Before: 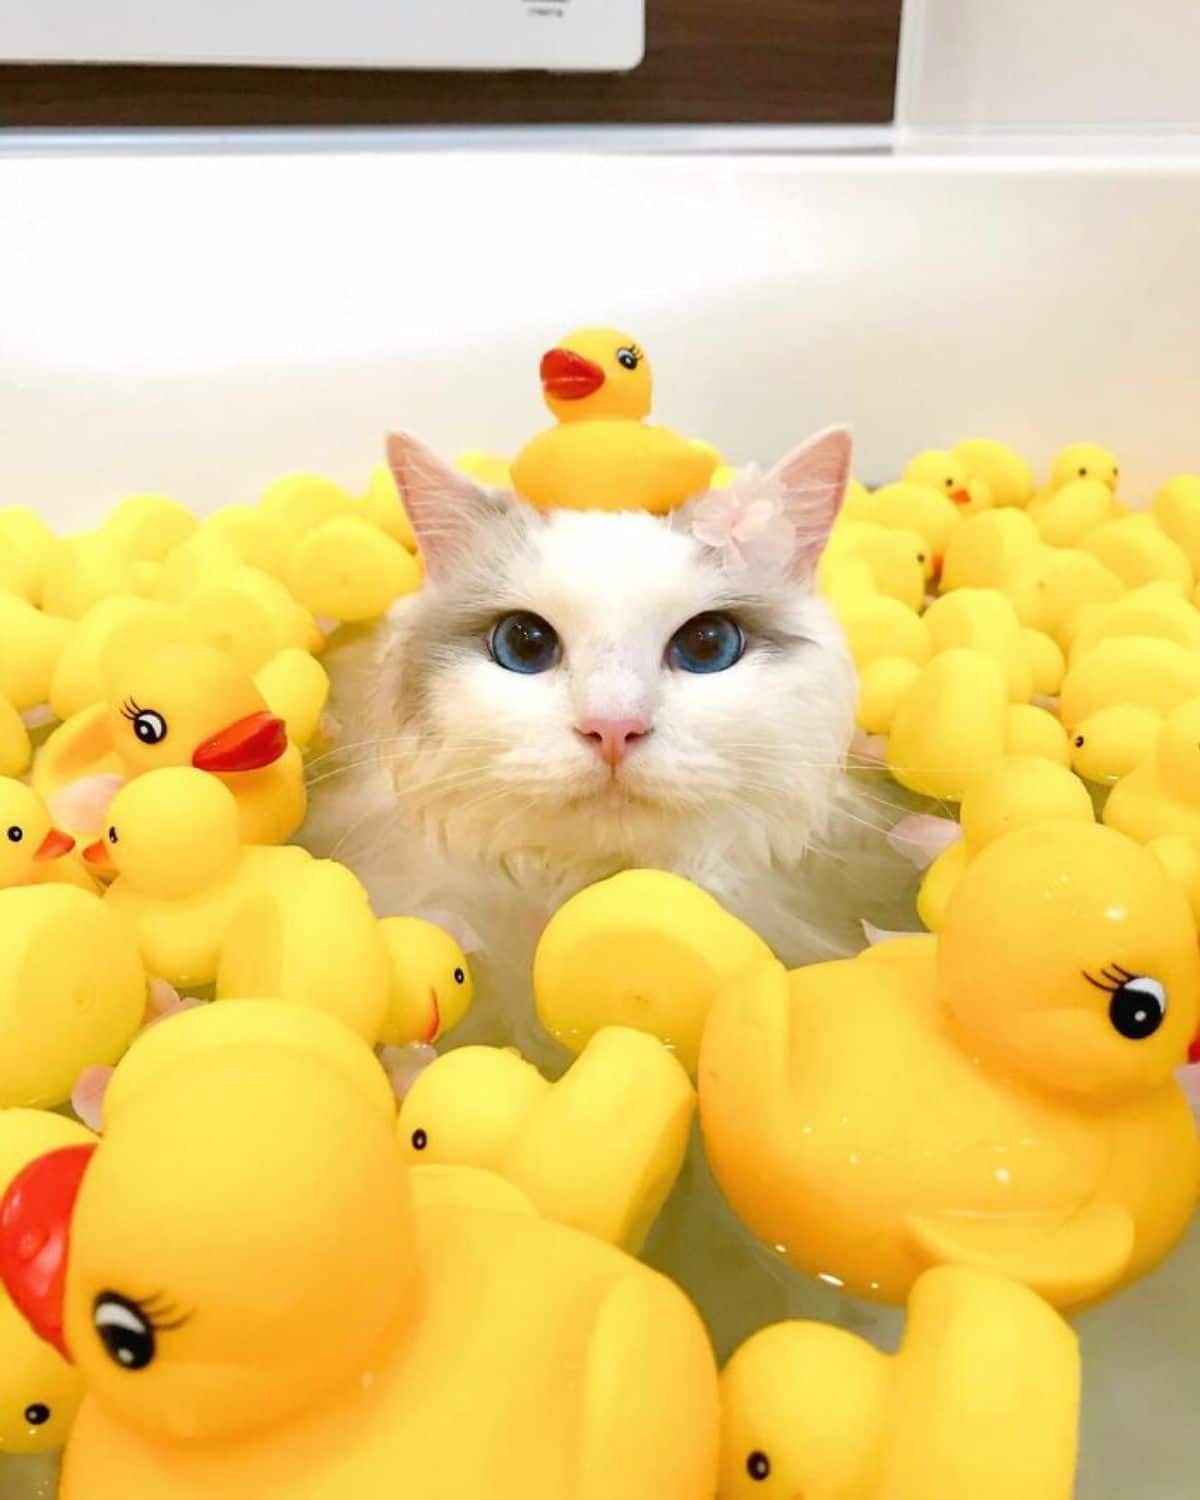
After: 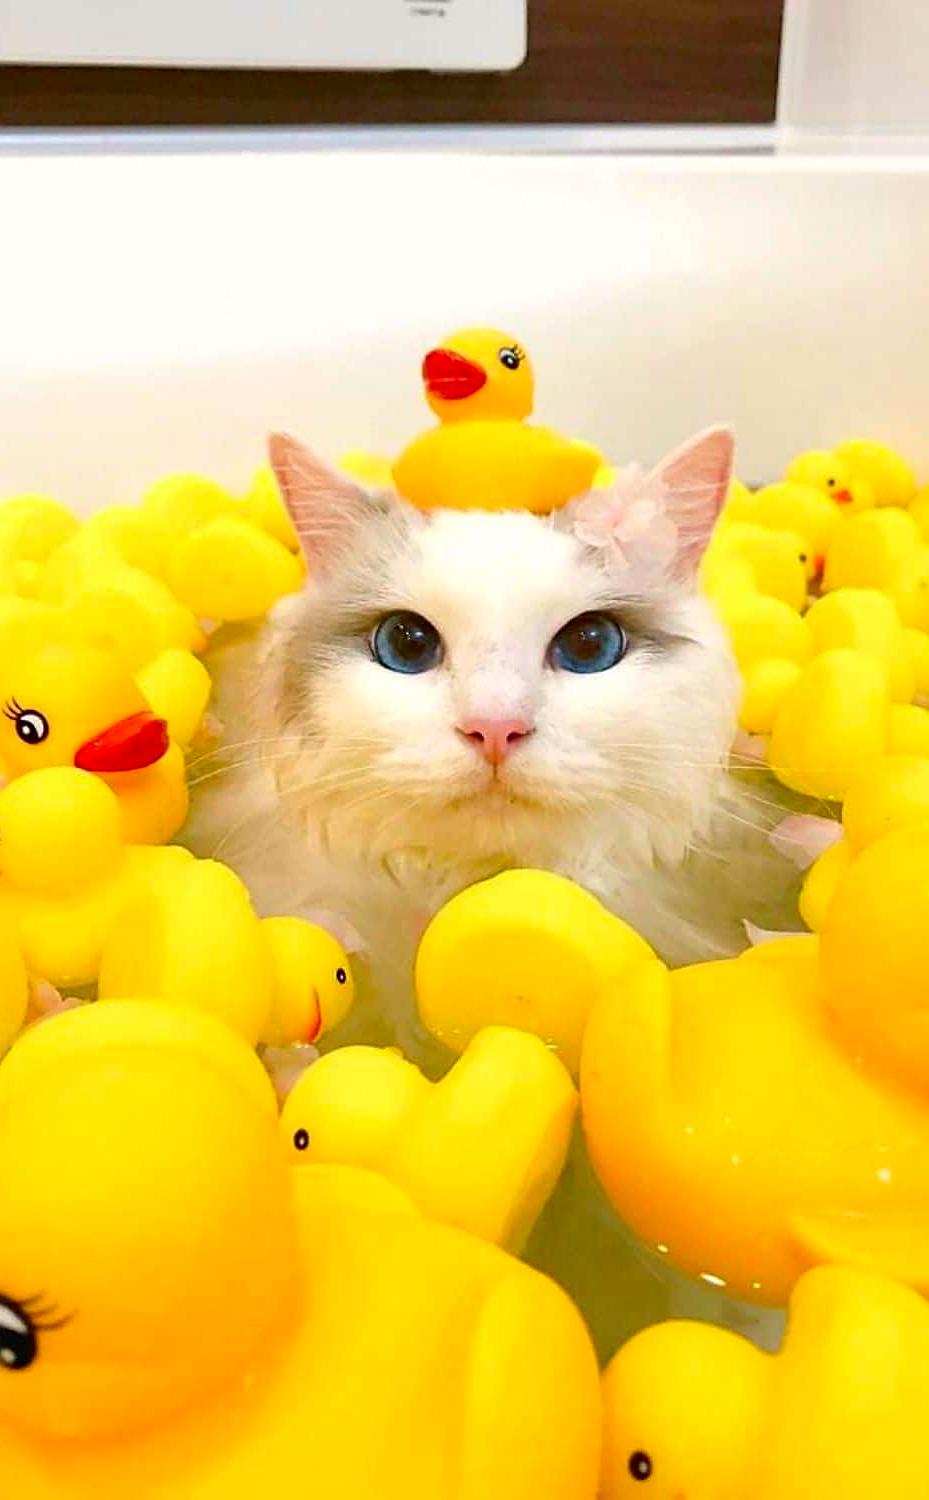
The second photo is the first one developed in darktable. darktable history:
crop: left 9.88%, right 12.664%
sharpen: on, module defaults
contrast brightness saturation: contrast 0.04, saturation 0.16
color correction: highlights a* 0.816, highlights b* 2.78, saturation 1.1
